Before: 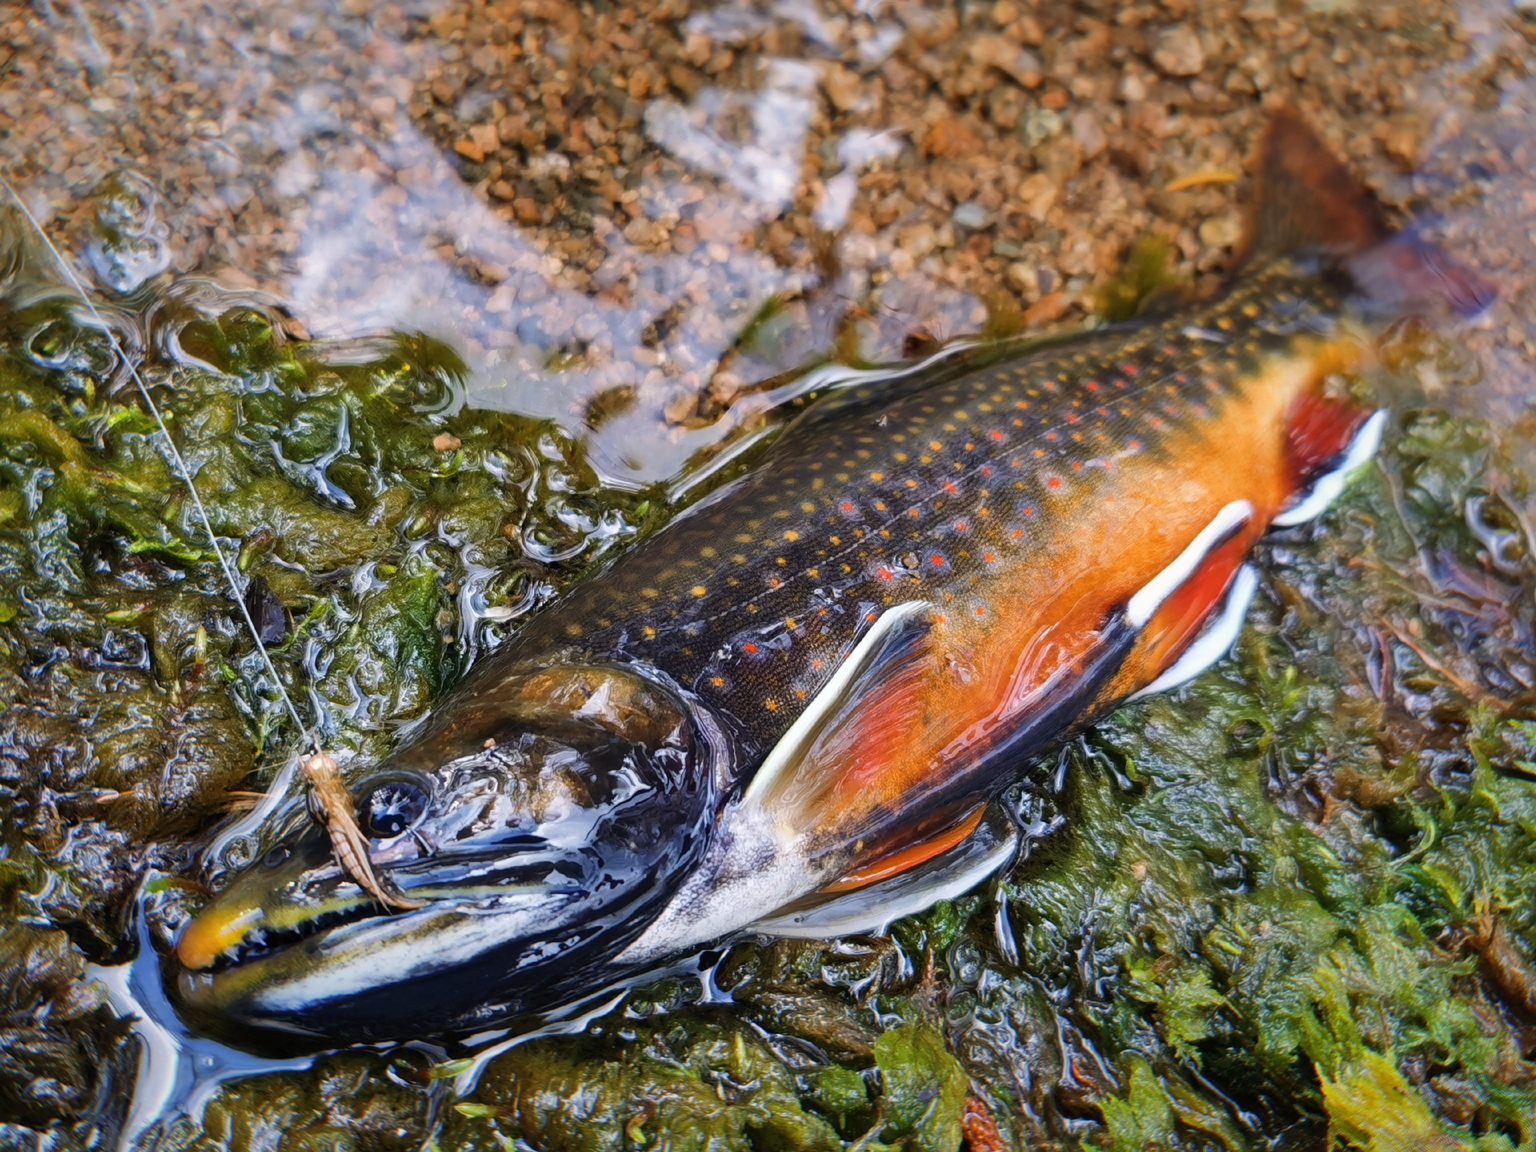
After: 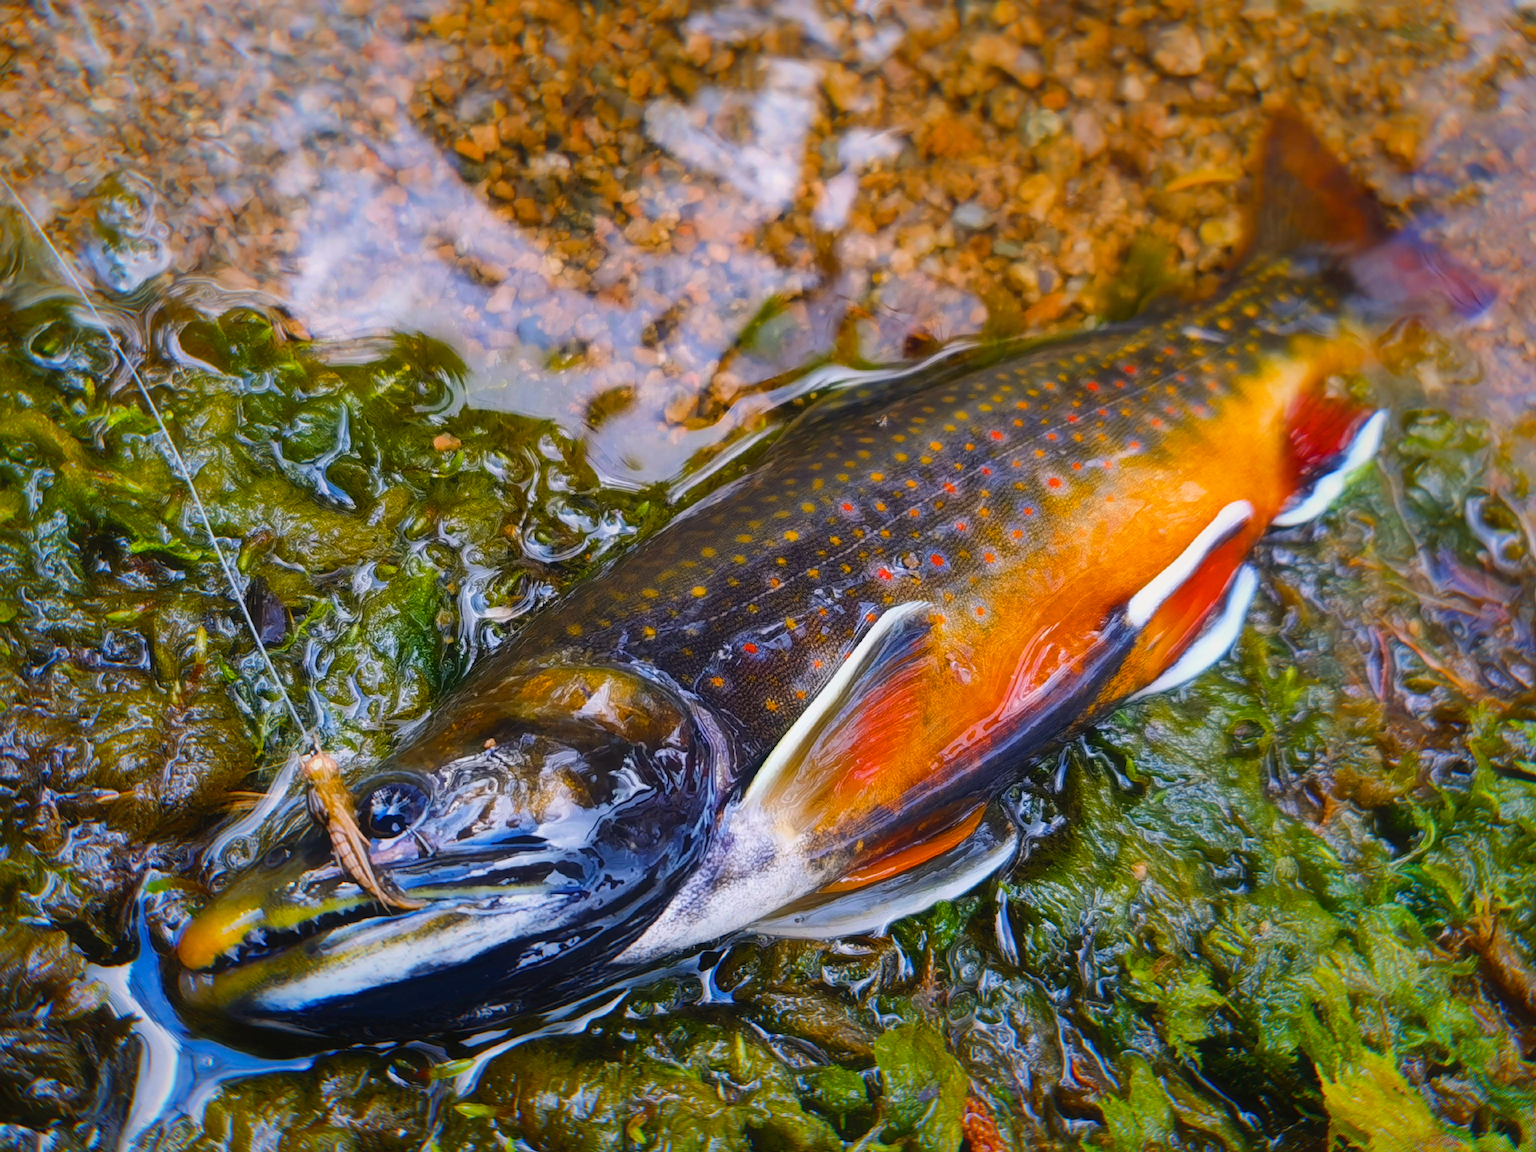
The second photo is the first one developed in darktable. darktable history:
color balance rgb: highlights gain › chroma 0.269%, highlights gain › hue 331.07°, linear chroma grading › global chroma 15.046%, perceptual saturation grading › global saturation 30.537%
contrast equalizer: y [[0.5, 0.486, 0.447, 0.446, 0.489, 0.5], [0.5 ×6], [0.5 ×6], [0 ×6], [0 ×6]]
